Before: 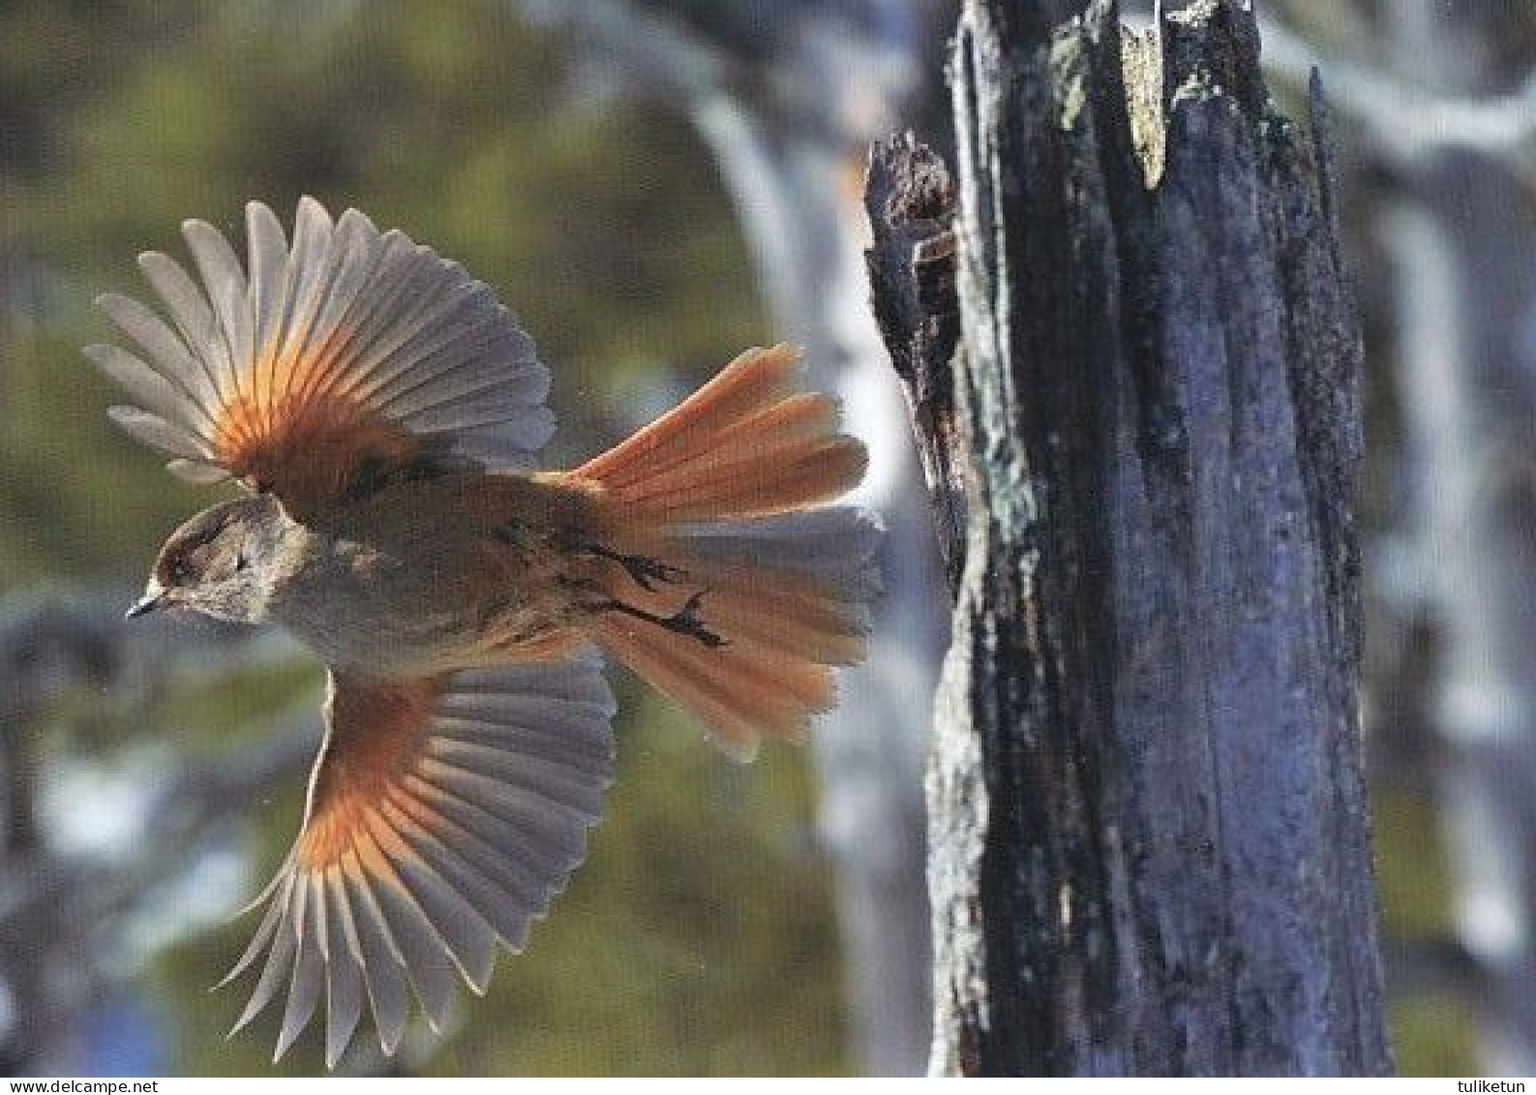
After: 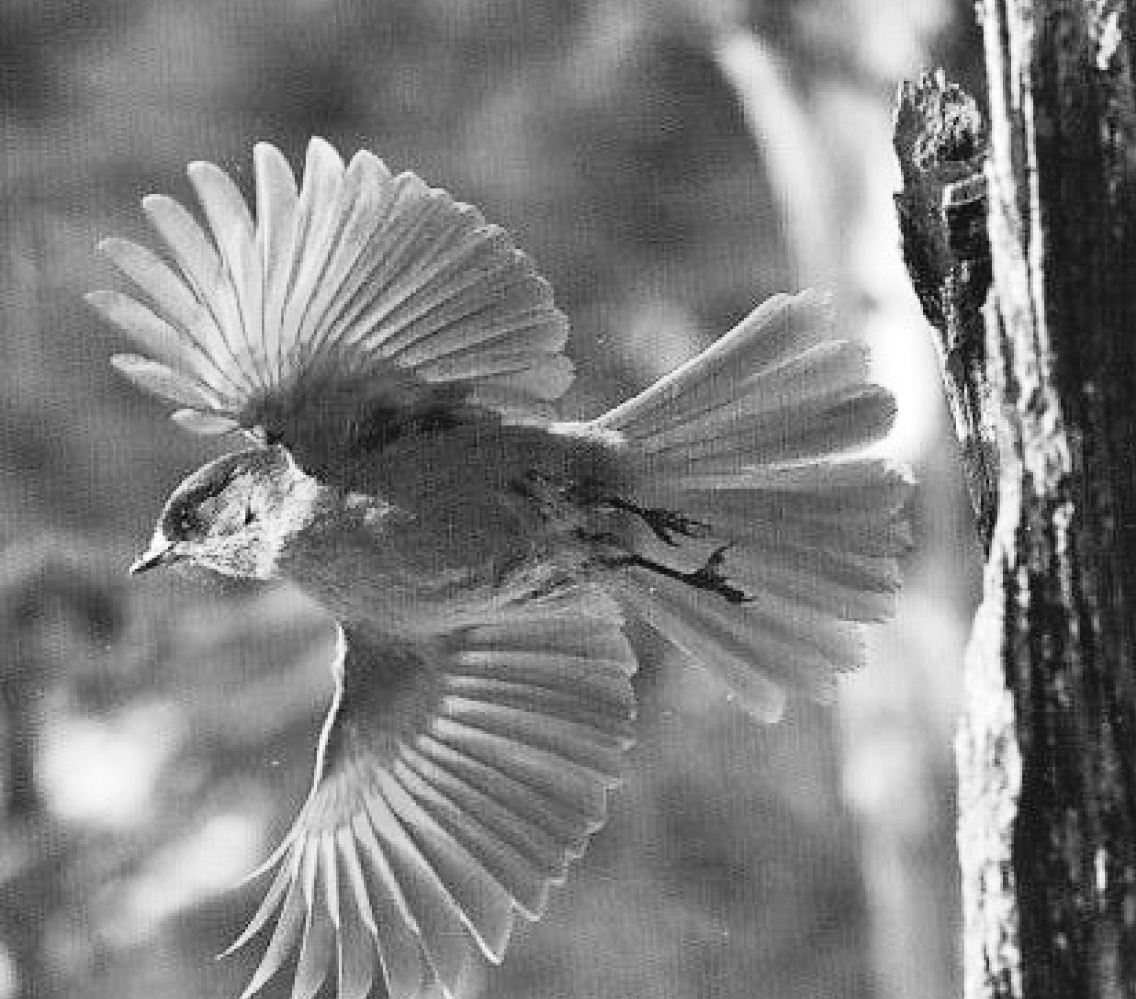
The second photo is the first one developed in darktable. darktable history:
white balance: red 0.988, blue 1.017
exposure: compensate highlight preservation false
tone curve: curves: ch0 [(0, 0.005) (0.103, 0.097) (0.18, 0.22) (0.378, 0.482) (0.504, 0.631) (0.663, 0.801) (0.834, 0.914) (1, 0.971)]; ch1 [(0, 0) (0.172, 0.123) (0.324, 0.253) (0.396, 0.388) (0.478, 0.461) (0.499, 0.498) (0.522, 0.528) (0.604, 0.692) (0.704, 0.818) (1, 1)]; ch2 [(0, 0) (0.411, 0.424) (0.496, 0.5) (0.515, 0.519) (0.555, 0.585) (0.628, 0.703) (1, 1)], color space Lab, independent channels, preserve colors none
tone equalizer: -8 EV -0.417 EV, -7 EV -0.389 EV, -6 EV -0.333 EV, -5 EV -0.222 EV, -3 EV 0.222 EV, -2 EV 0.333 EV, -1 EV 0.389 EV, +0 EV 0.417 EV, edges refinement/feathering 500, mask exposure compensation -1.57 EV, preserve details no
monochrome: size 1
crop: top 5.803%, right 27.864%, bottom 5.804%
